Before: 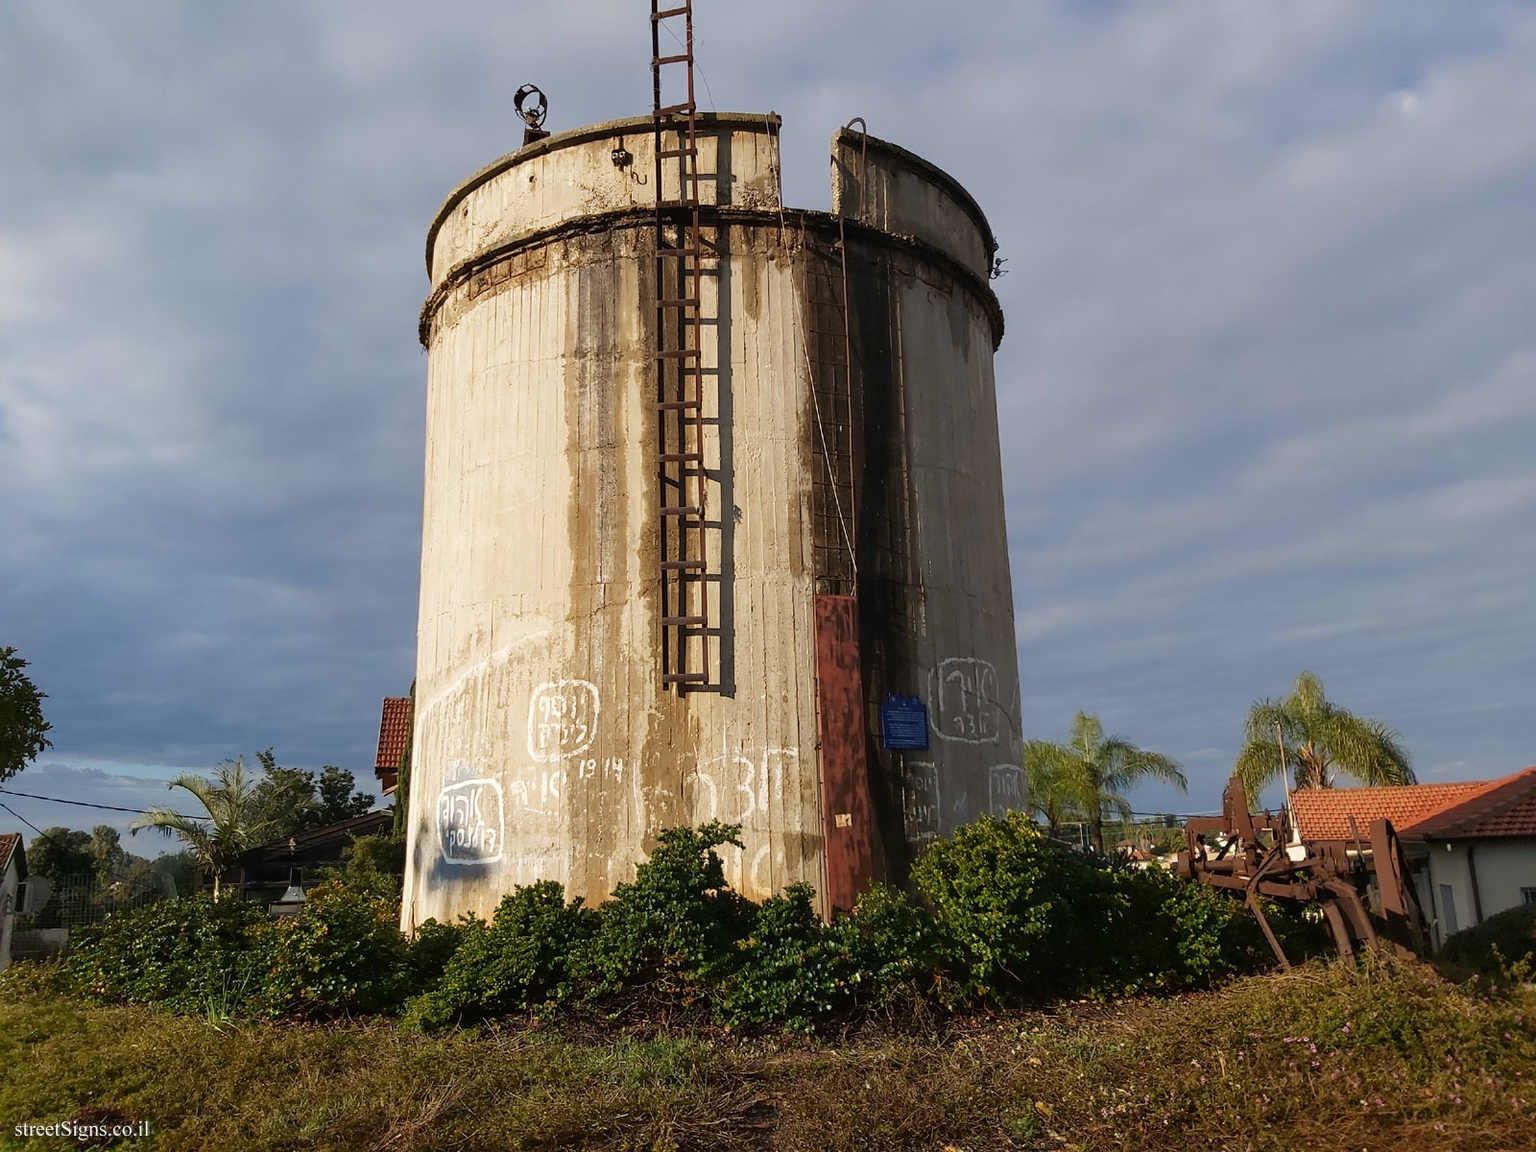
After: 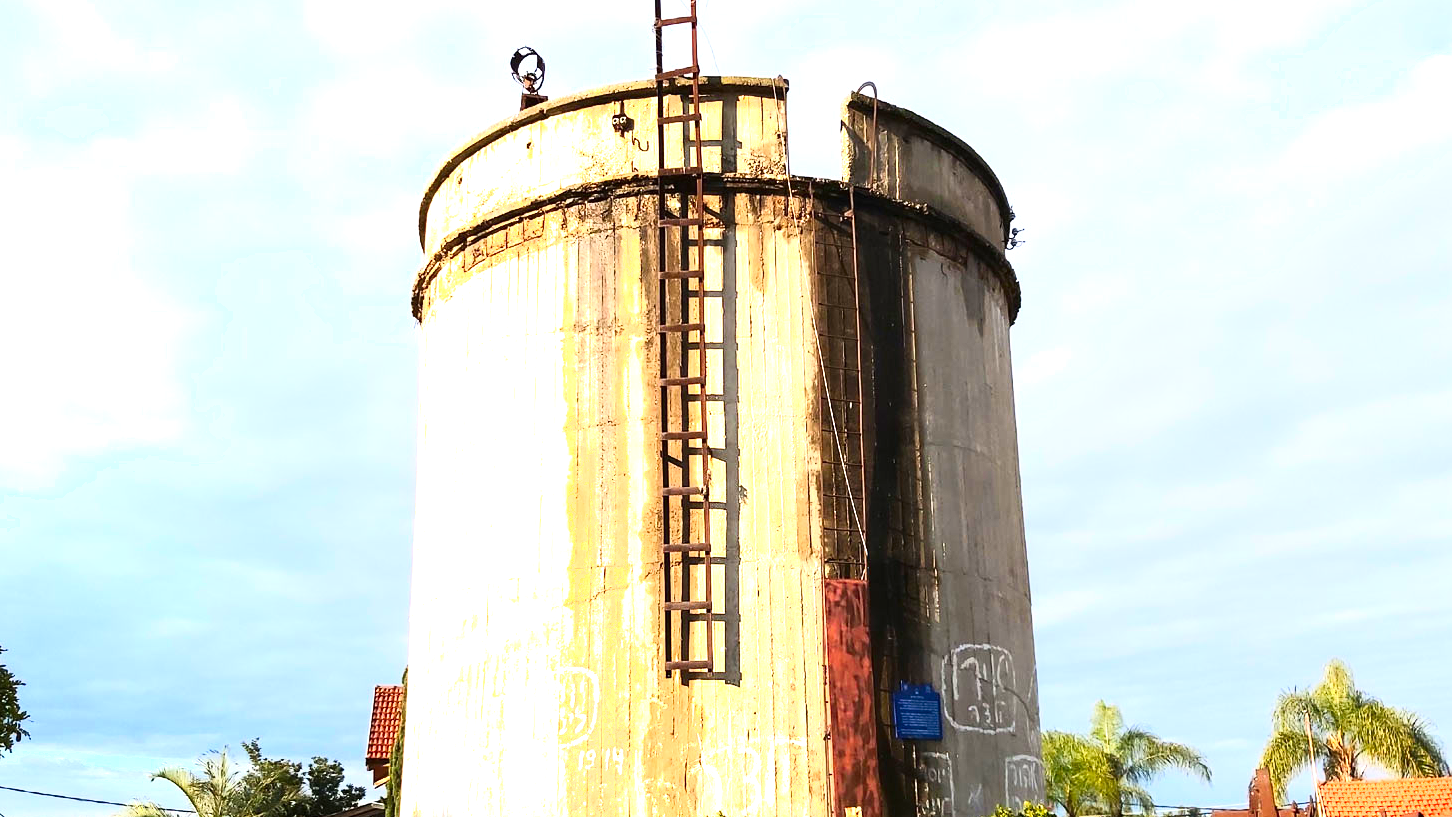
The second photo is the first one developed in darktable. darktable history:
exposure: black level correction 0, exposure 1.199 EV, compensate exposure bias true, compensate highlight preservation false
crop: left 1.567%, top 3.433%, right 7.645%, bottom 28.432%
shadows and highlights: shadows -0.701, highlights 39.66
tone equalizer: -8 EV -0.406 EV, -7 EV -0.398 EV, -6 EV -0.299 EV, -5 EV -0.228 EV, -3 EV 0.192 EV, -2 EV 0.312 EV, -1 EV 0.415 EV, +0 EV 0.398 EV
contrast brightness saturation: contrast 0.157, saturation 0.325
